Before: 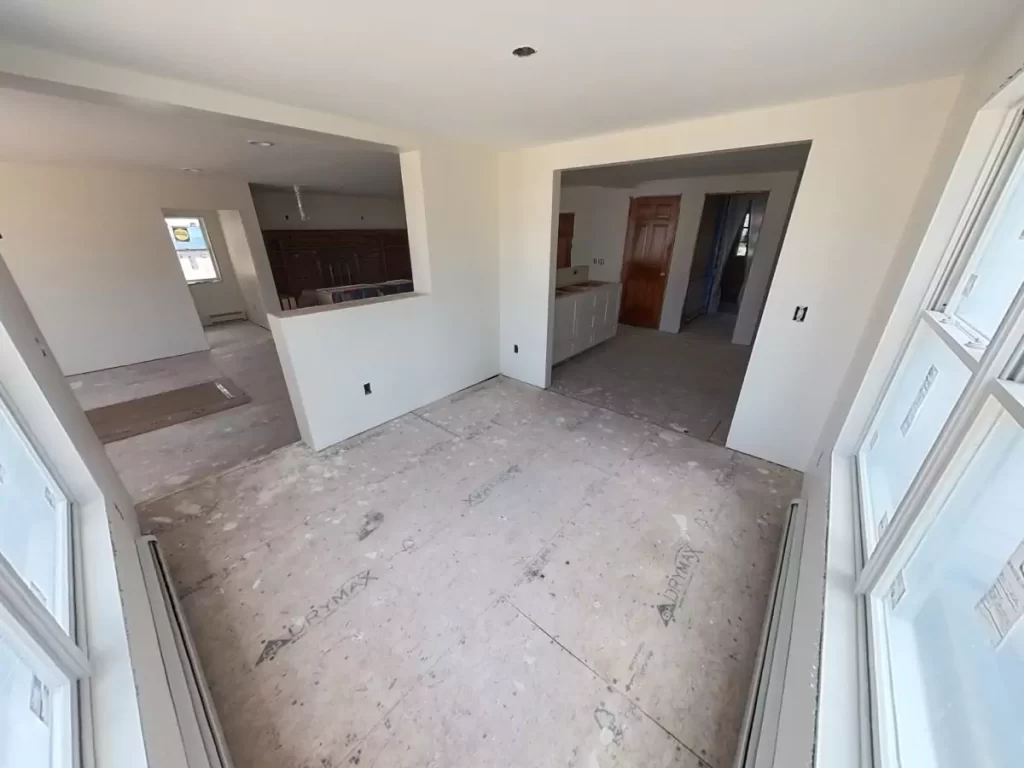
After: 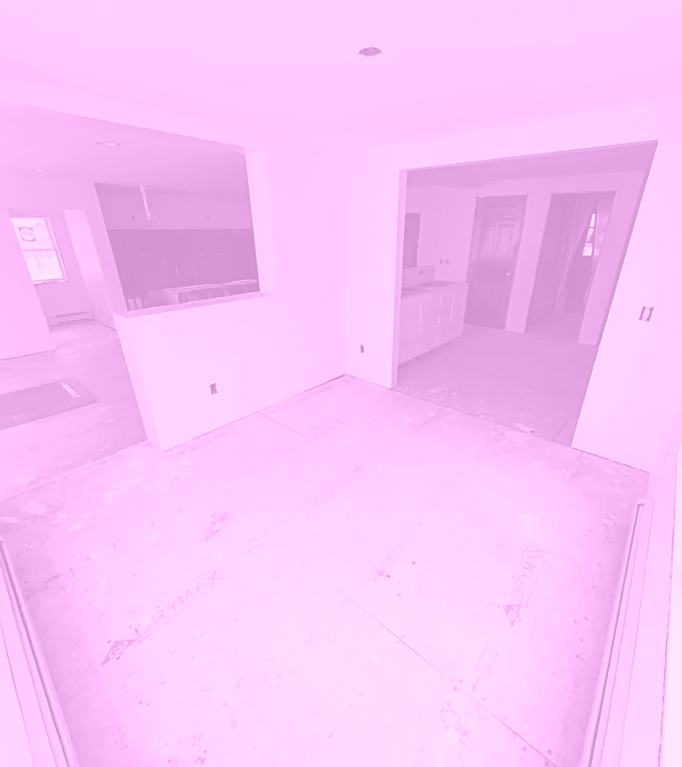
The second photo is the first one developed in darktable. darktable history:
crop and rotate: left 15.055%, right 18.278%
colorize: hue 331.2°, saturation 75%, source mix 30.28%, lightness 70.52%, version 1
velvia: on, module defaults
sharpen: on, module defaults
tone equalizer: -8 EV -0.417 EV, -7 EV -0.389 EV, -6 EV -0.333 EV, -5 EV -0.222 EV, -3 EV 0.222 EV, -2 EV 0.333 EV, -1 EV 0.389 EV, +0 EV 0.417 EV, edges refinement/feathering 500, mask exposure compensation -1.57 EV, preserve details no
graduated density: hue 238.83°, saturation 50%
color zones: curves: ch2 [(0, 0.5) (0.084, 0.497) (0.323, 0.335) (0.4, 0.497) (1, 0.5)], process mode strong
